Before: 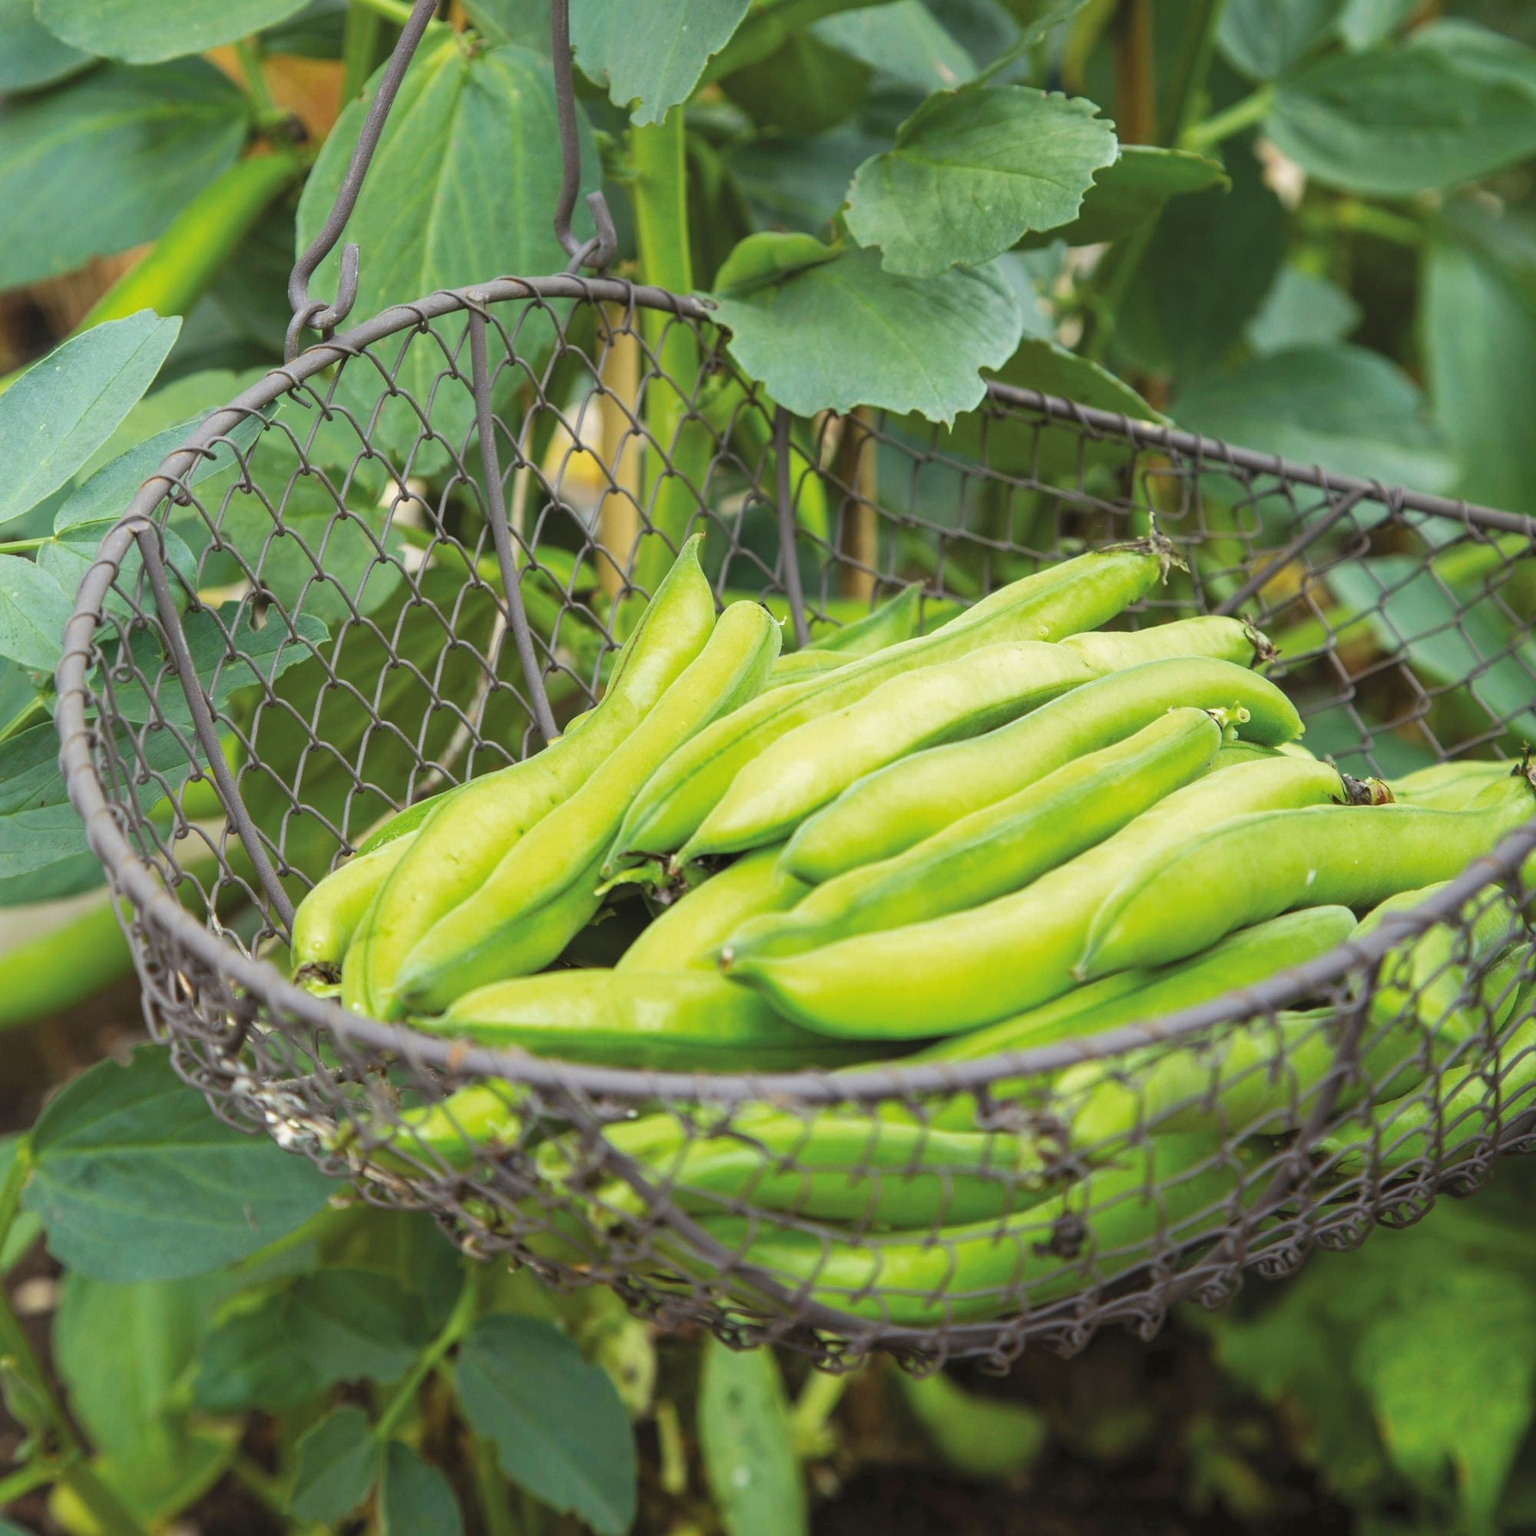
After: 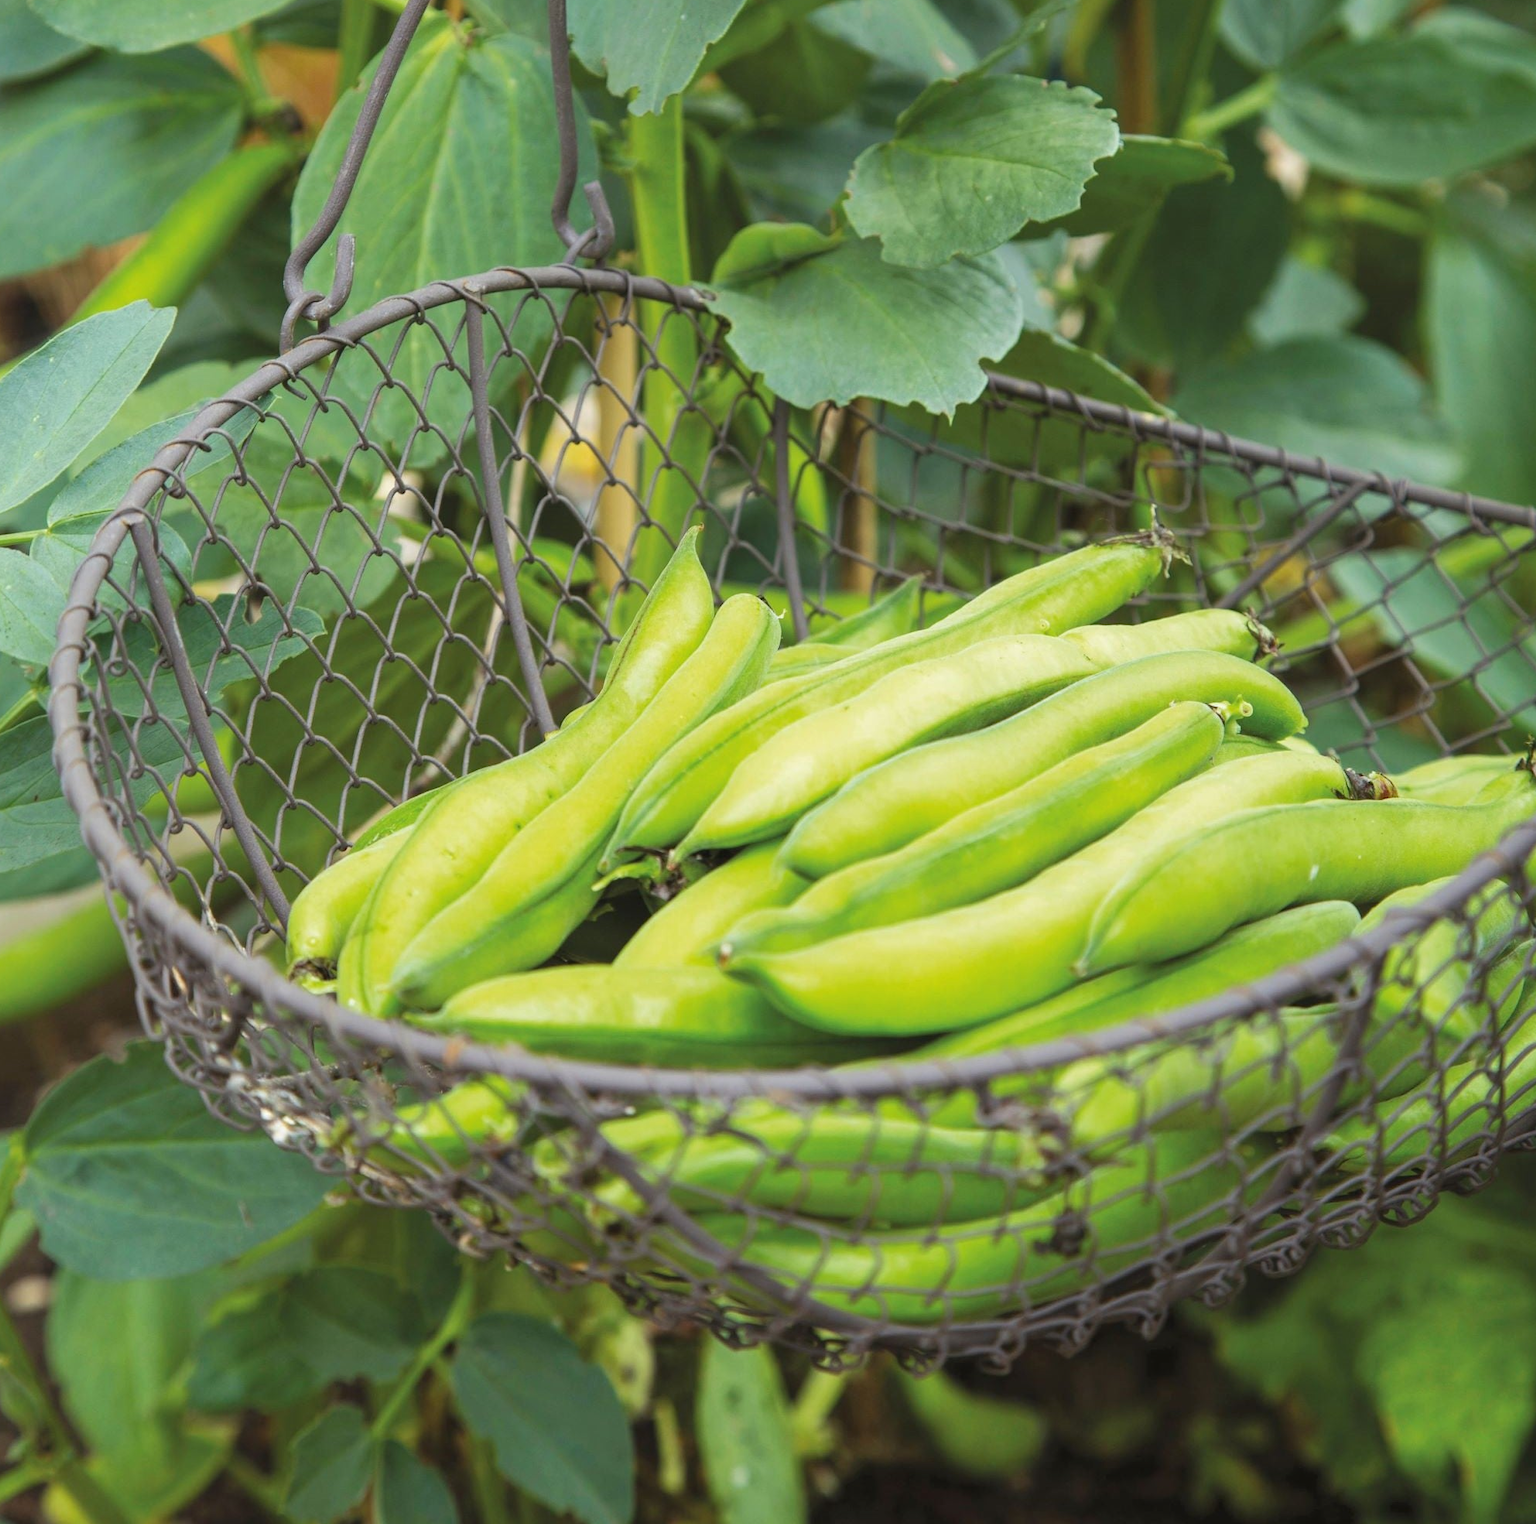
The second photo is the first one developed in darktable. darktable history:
crop: left 0.499%, top 0.754%, right 0.223%, bottom 0.733%
